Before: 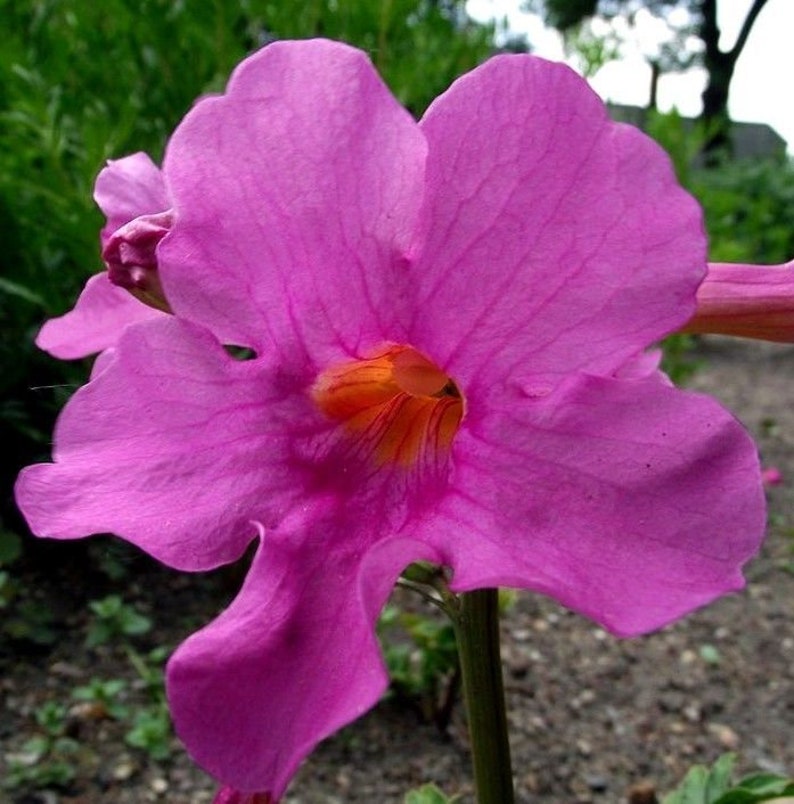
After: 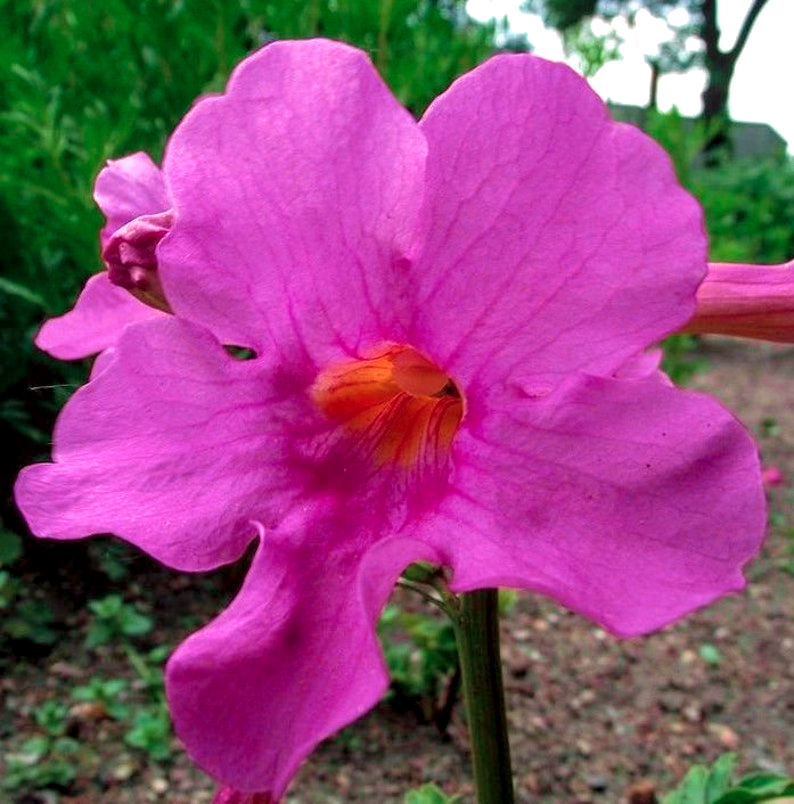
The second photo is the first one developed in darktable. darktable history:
tone curve: curves: ch0 [(0, 0) (0.045, 0.074) (0.883, 0.858) (1, 1)]; ch1 [(0, 0) (0.149, 0.074) (0.379, 0.327) (0.427, 0.401) (0.489, 0.479) (0.505, 0.515) (0.537, 0.573) (0.563, 0.599) (1, 1)]; ch2 [(0, 0) (0.307, 0.298) (0.388, 0.375) (0.443, 0.456) (0.485, 0.492) (1, 1)], color space Lab, independent channels, preserve colors none
exposure: exposure 0.128 EV, compensate exposure bias true, compensate highlight preservation false
velvia: on, module defaults
local contrast: on, module defaults
